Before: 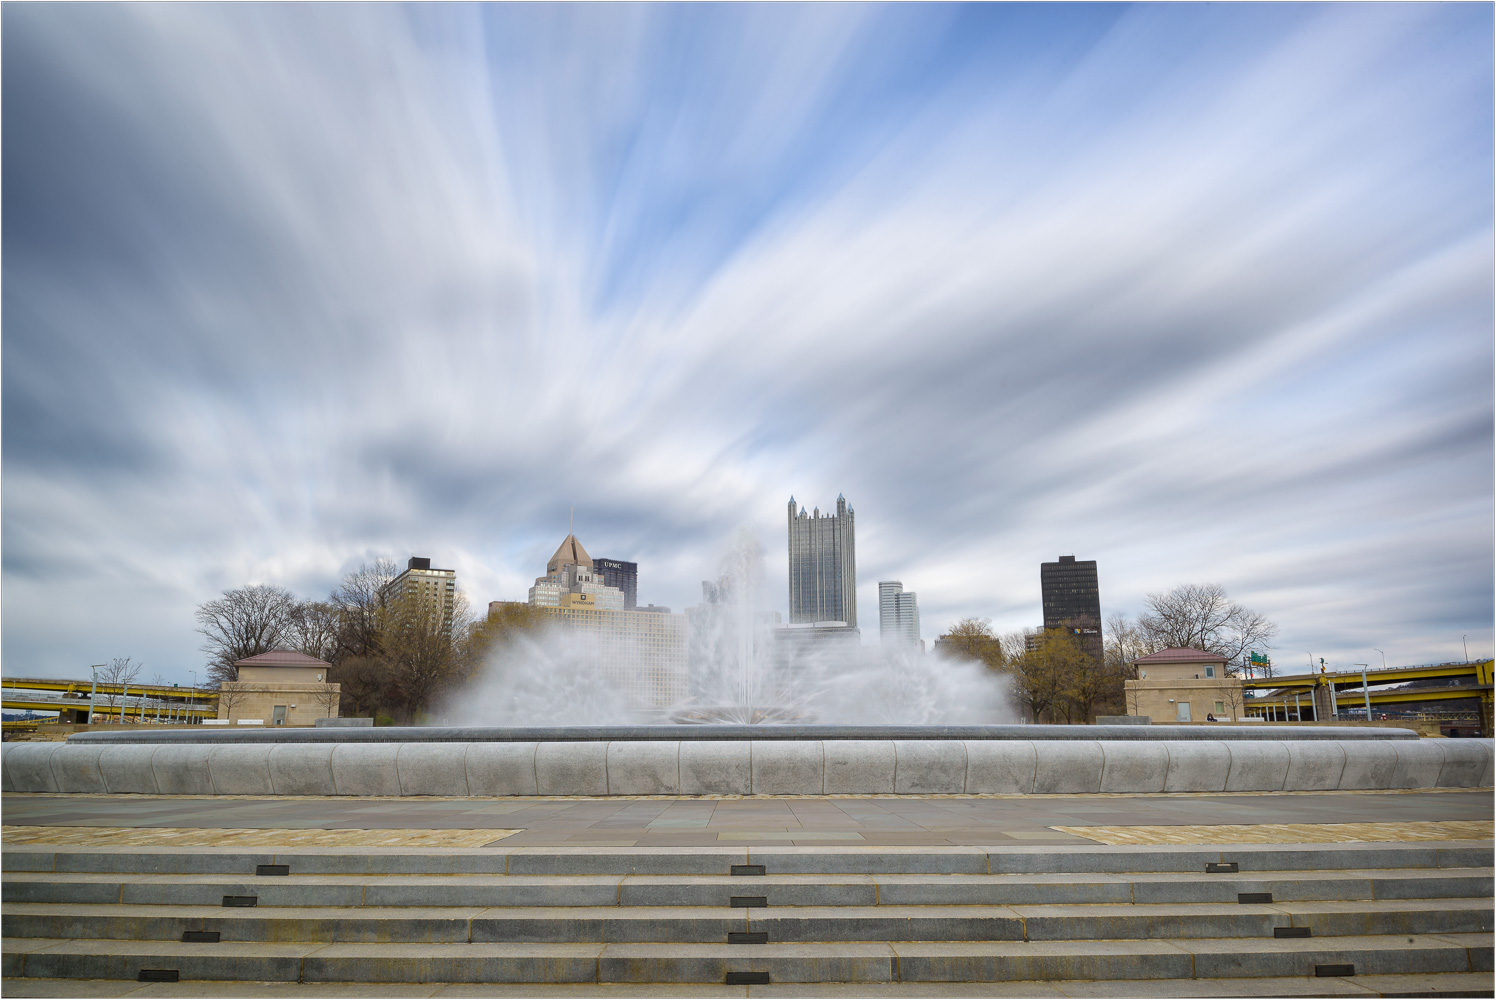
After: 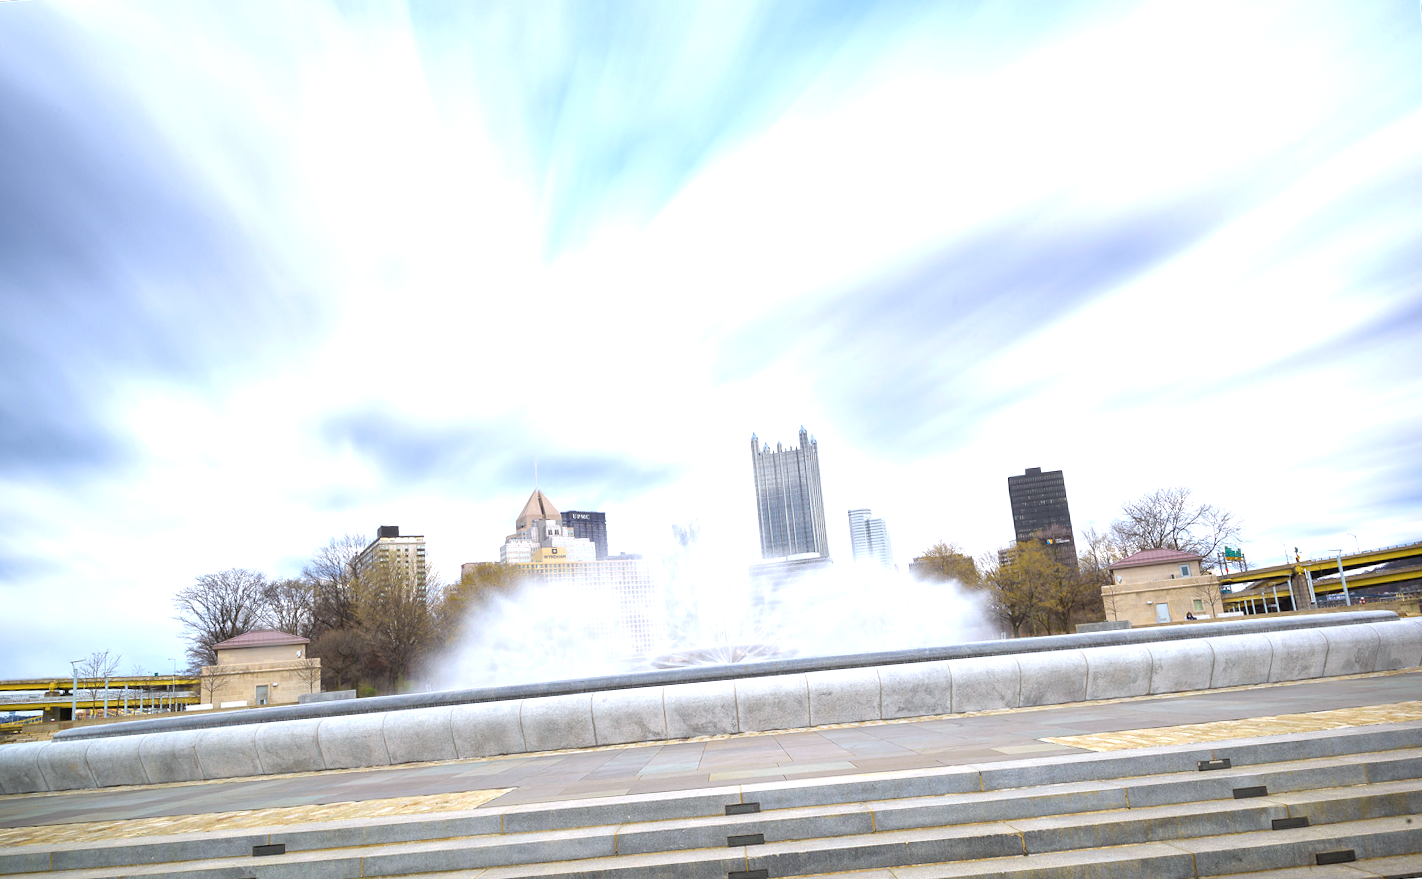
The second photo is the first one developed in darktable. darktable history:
rotate and perspective: rotation -5°, crop left 0.05, crop right 0.952, crop top 0.11, crop bottom 0.89
color calibration: illuminant as shot in camera, x 0.358, y 0.373, temperature 4628.91 K
exposure: black level correction 0, exposure 0.7 EV, compensate exposure bias true, compensate highlight preservation false
